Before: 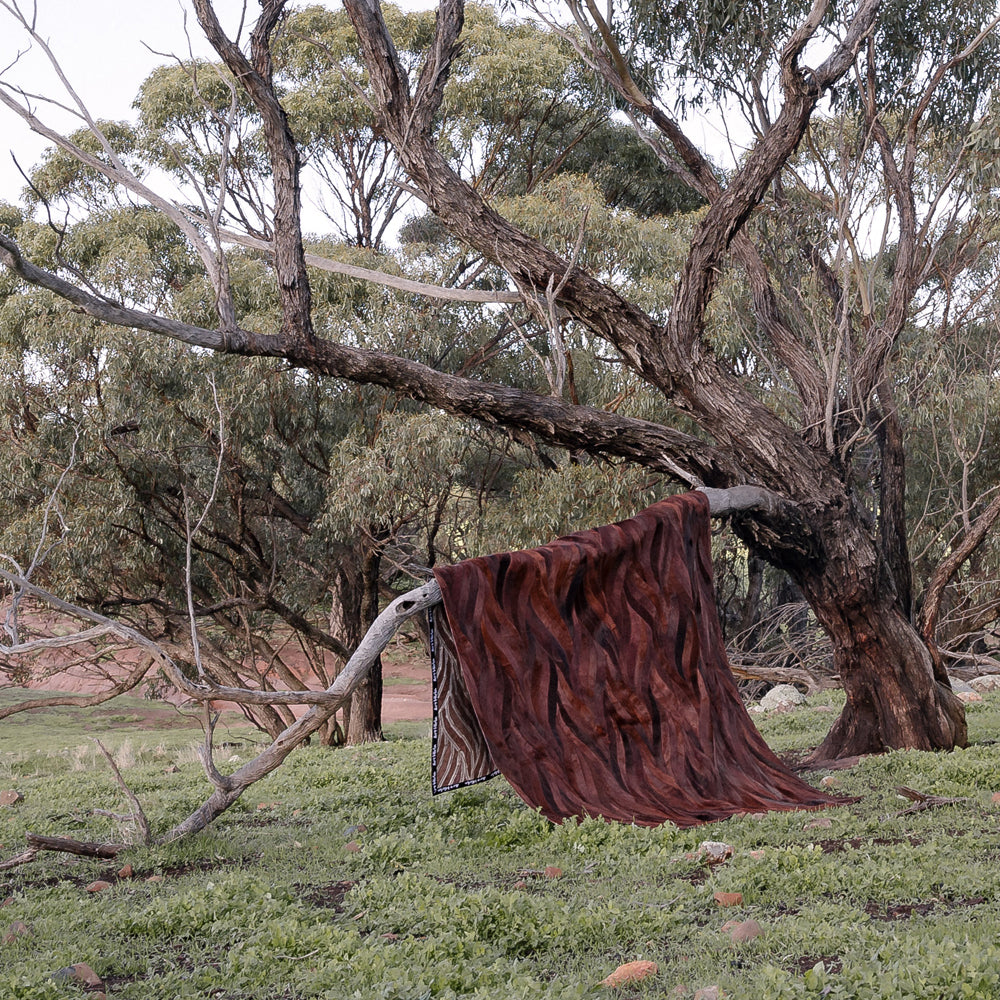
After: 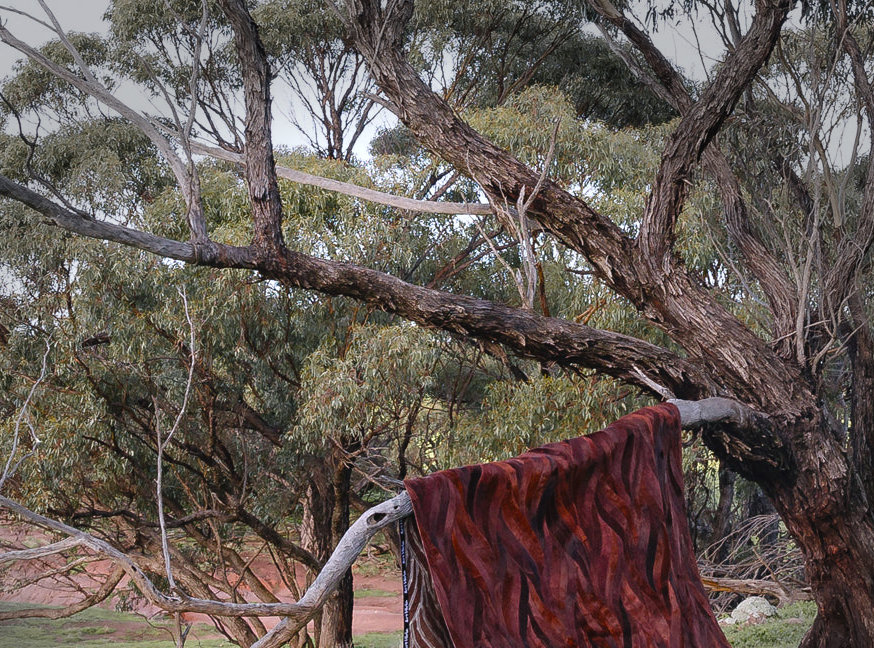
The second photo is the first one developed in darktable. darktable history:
crop: left 2.93%, top 8.856%, right 9.665%, bottom 26.256%
color calibration: gray › normalize channels true, x 0.356, y 0.369, temperature 4742.58 K, gamut compression 0.02
color balance rgb: shadows lift › chroma 0.855%, shadows lift › hue 114.37°, global offset › luminance 0.481%, shadows fall-off 298.863%, white fulcrum 1.99 EV, highlights fall-off 299.024%, linear chroma grading › global chroma 15.144%, perceptual saturation grading › global saturation 15.529%, perceptual saturation grading › highlights -19.215%, perceptual saturation grading › shadows 19.952%, mask middle-gray fulcrum 99.507%, global vibrance 4.861%, contrast gray fulcrum 38.245%, contrast 2.926%
vignetting: fall-off start 90.18%, fall-off radius 39.17%, center (-0.024, 0.402), width/height ratio 1.226, shape 1.29, unbound false
